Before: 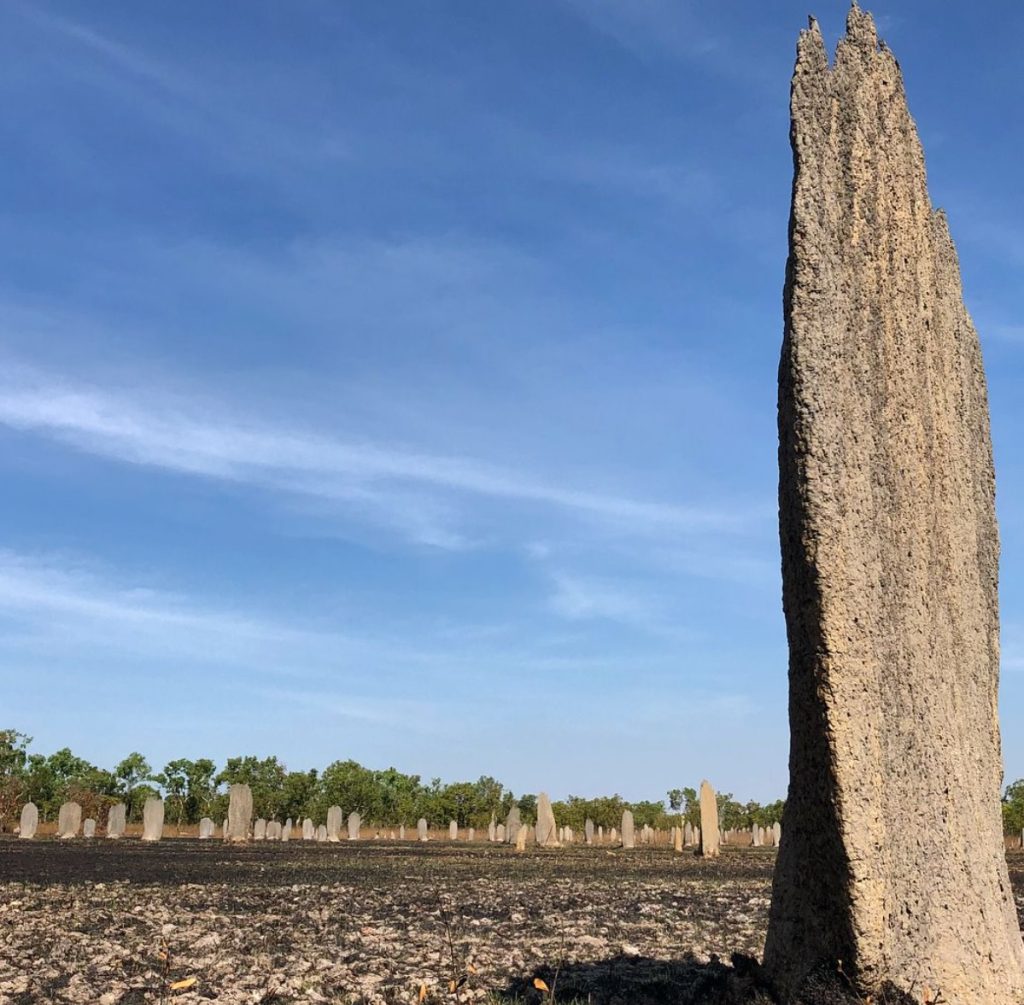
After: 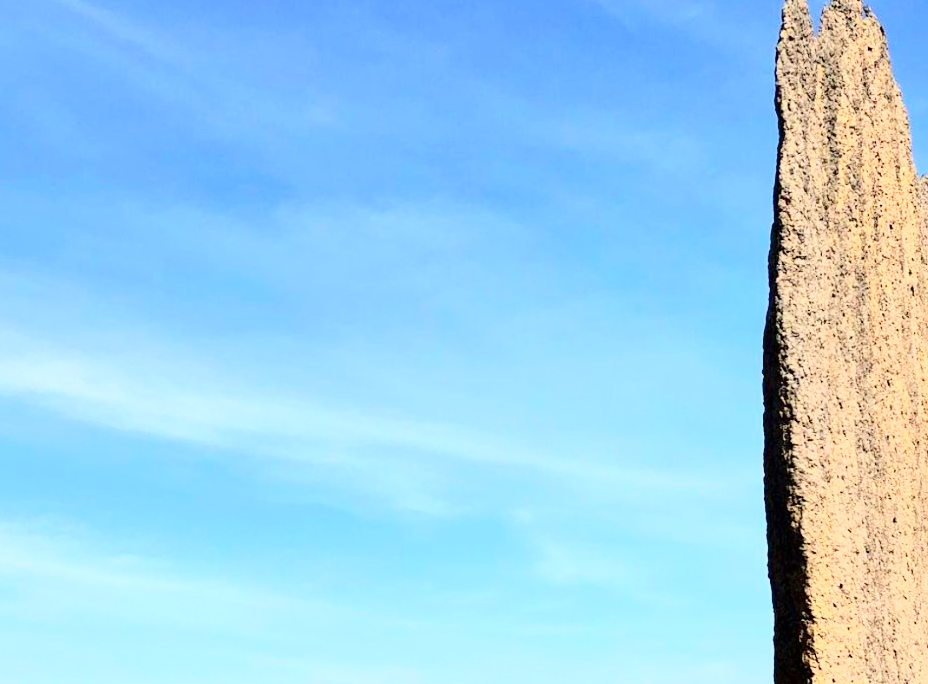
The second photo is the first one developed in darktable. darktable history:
crop: left 1.546%, top 3.445%, right 7.734%, bottom 28.453%
tone curve: curves: ch0 [(0, 0) (0.004, 0) (0.133, 0.071) (0.325, 0.456) (0.832, 0.957) (1, 1)], color space Lab, independent channels, preserve colors none
contrast brightness saturation: saturation 0.504
